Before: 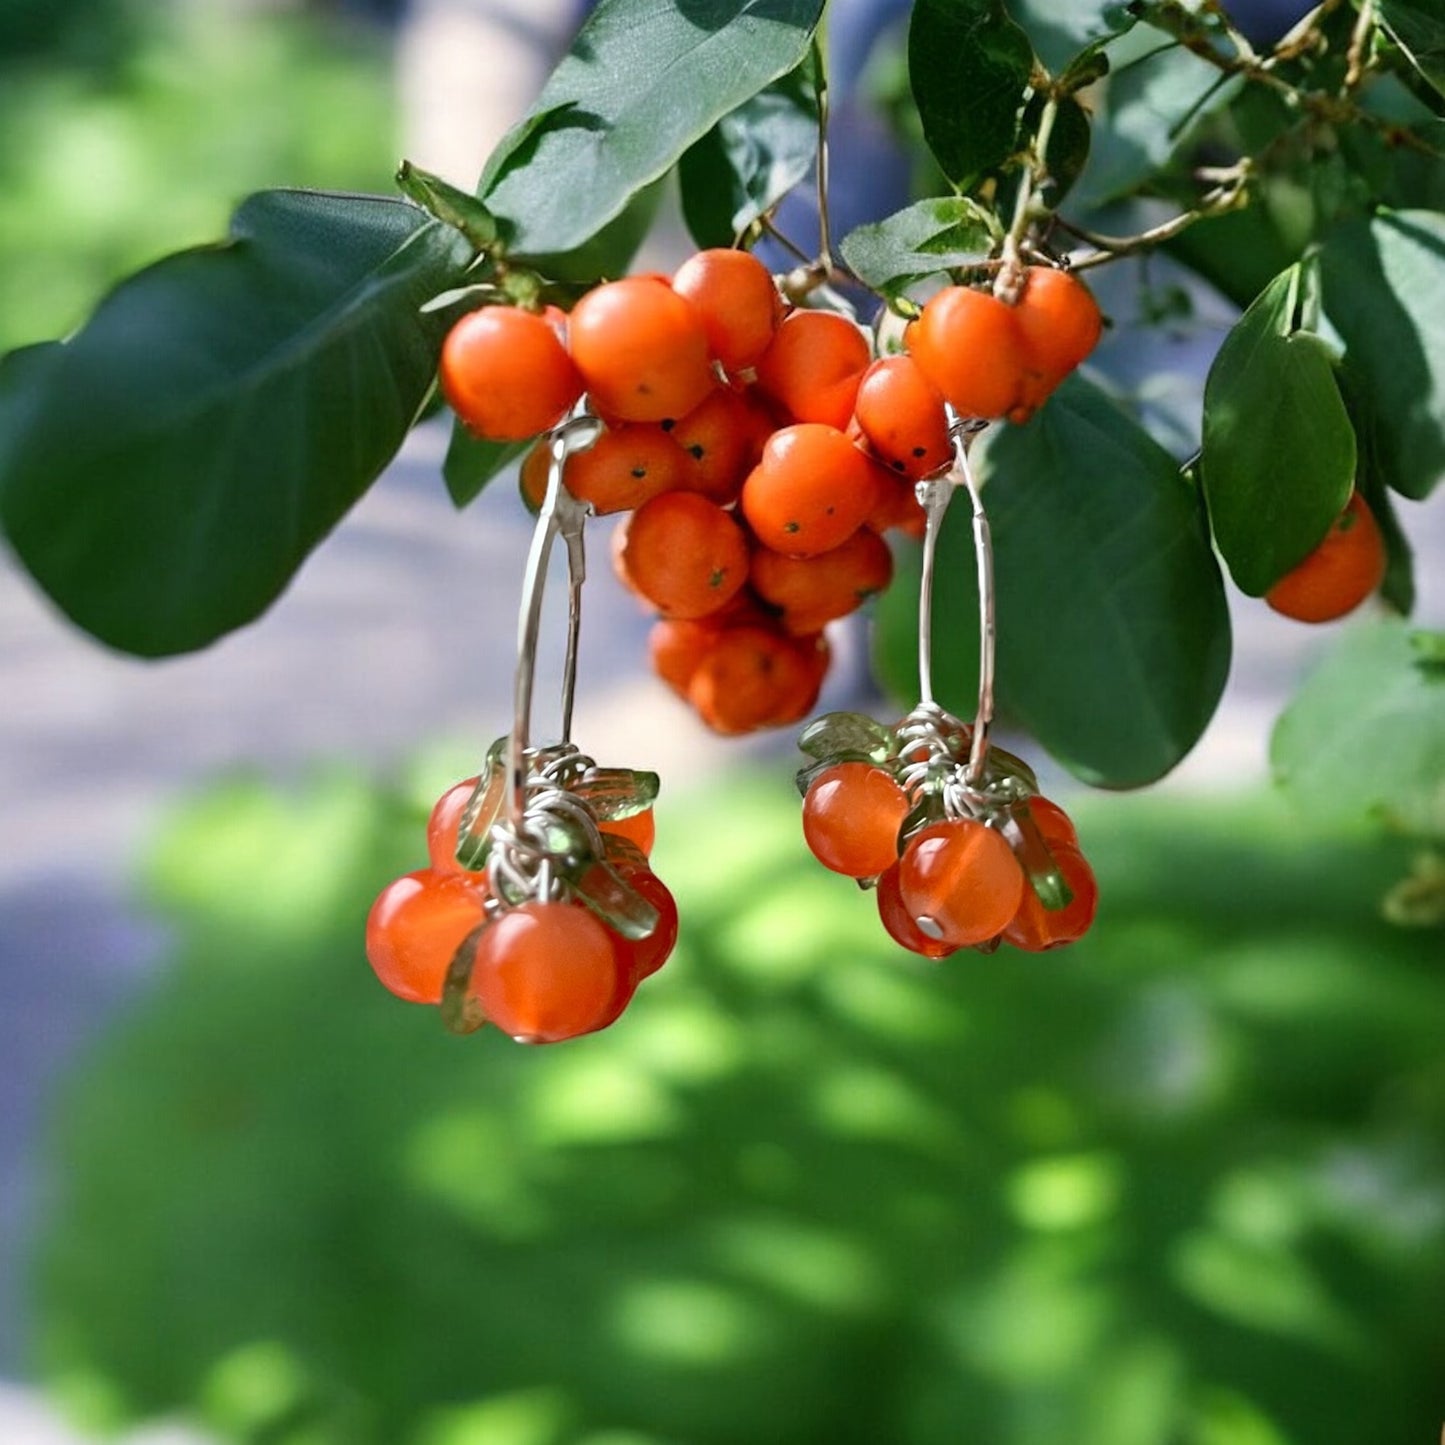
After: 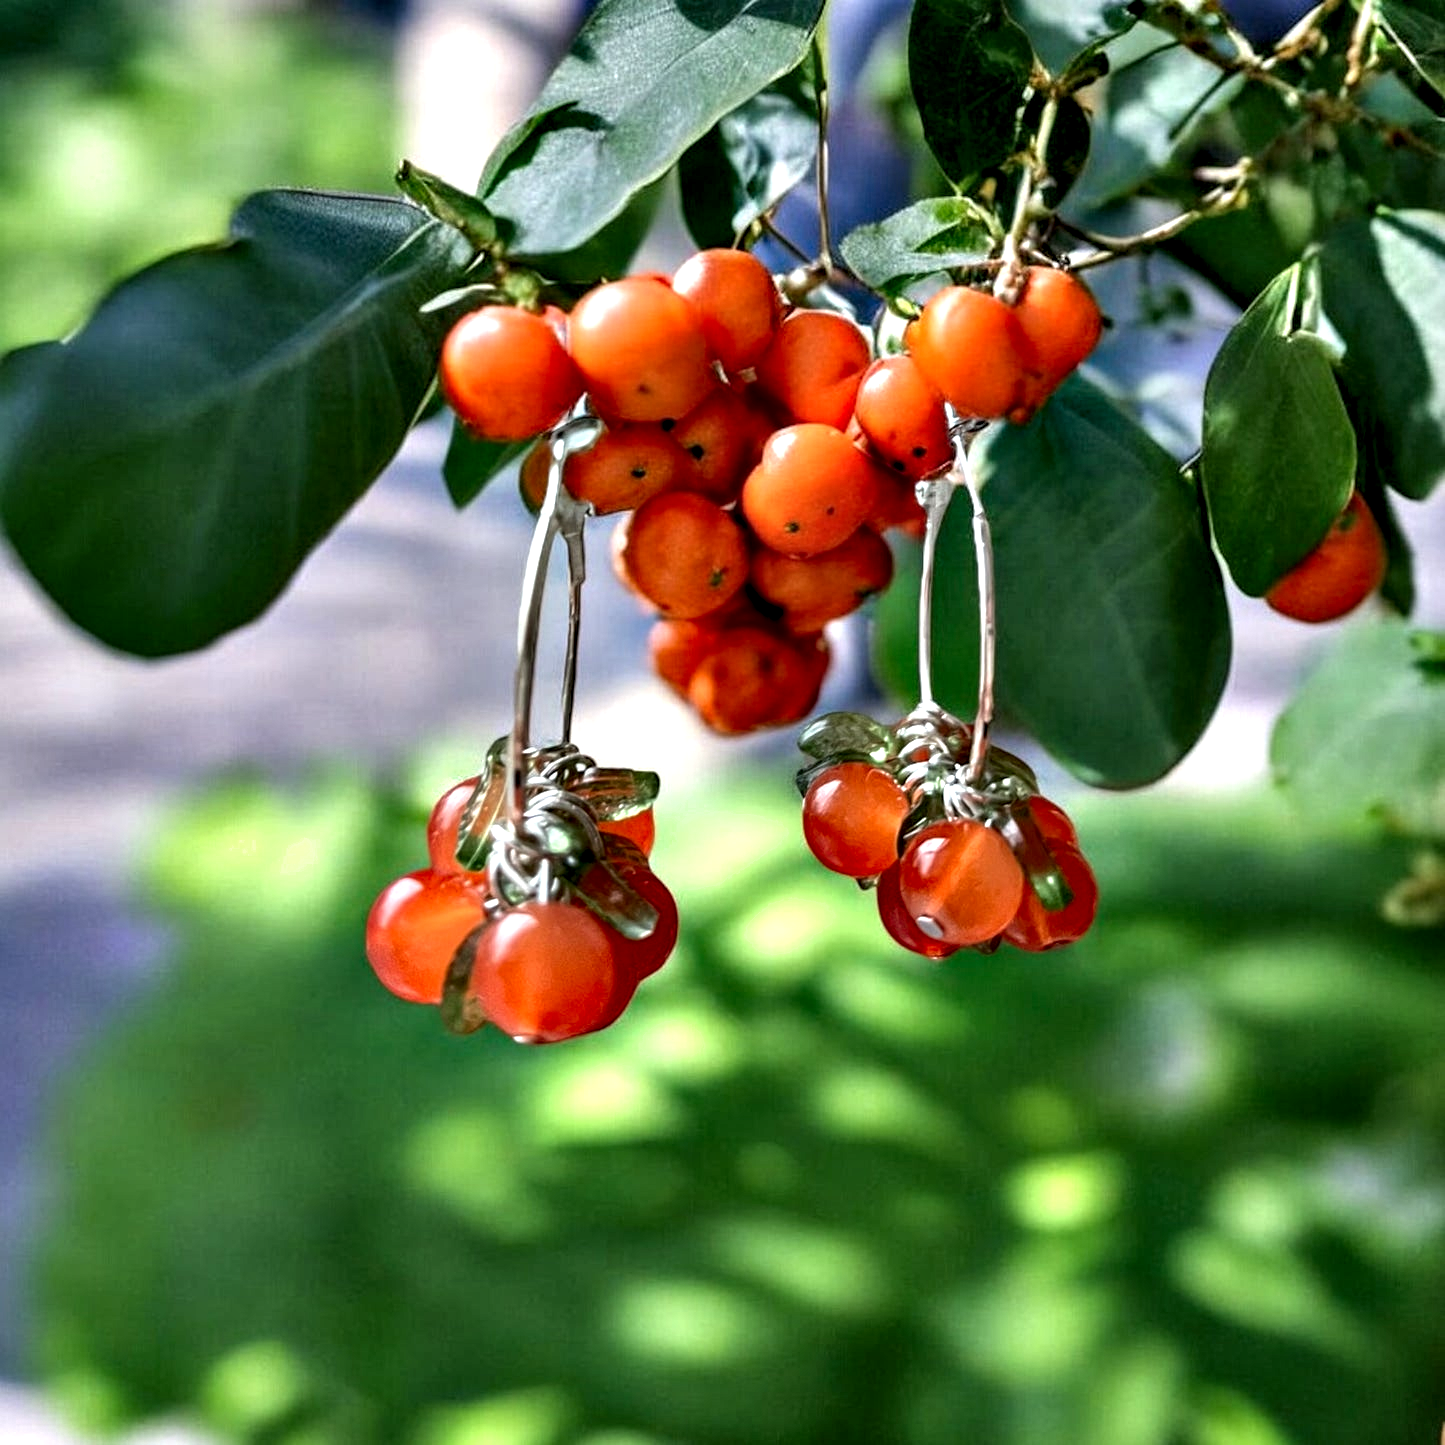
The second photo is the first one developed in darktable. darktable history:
contrast equalizer: y [[0.6 ×6], [0.55 ×6], [0 ×6], [0 ×6], [0 ×6]]
shadows and highlights: low approximation 0.01, soften with gaussian
local contrast: on, module defaults
